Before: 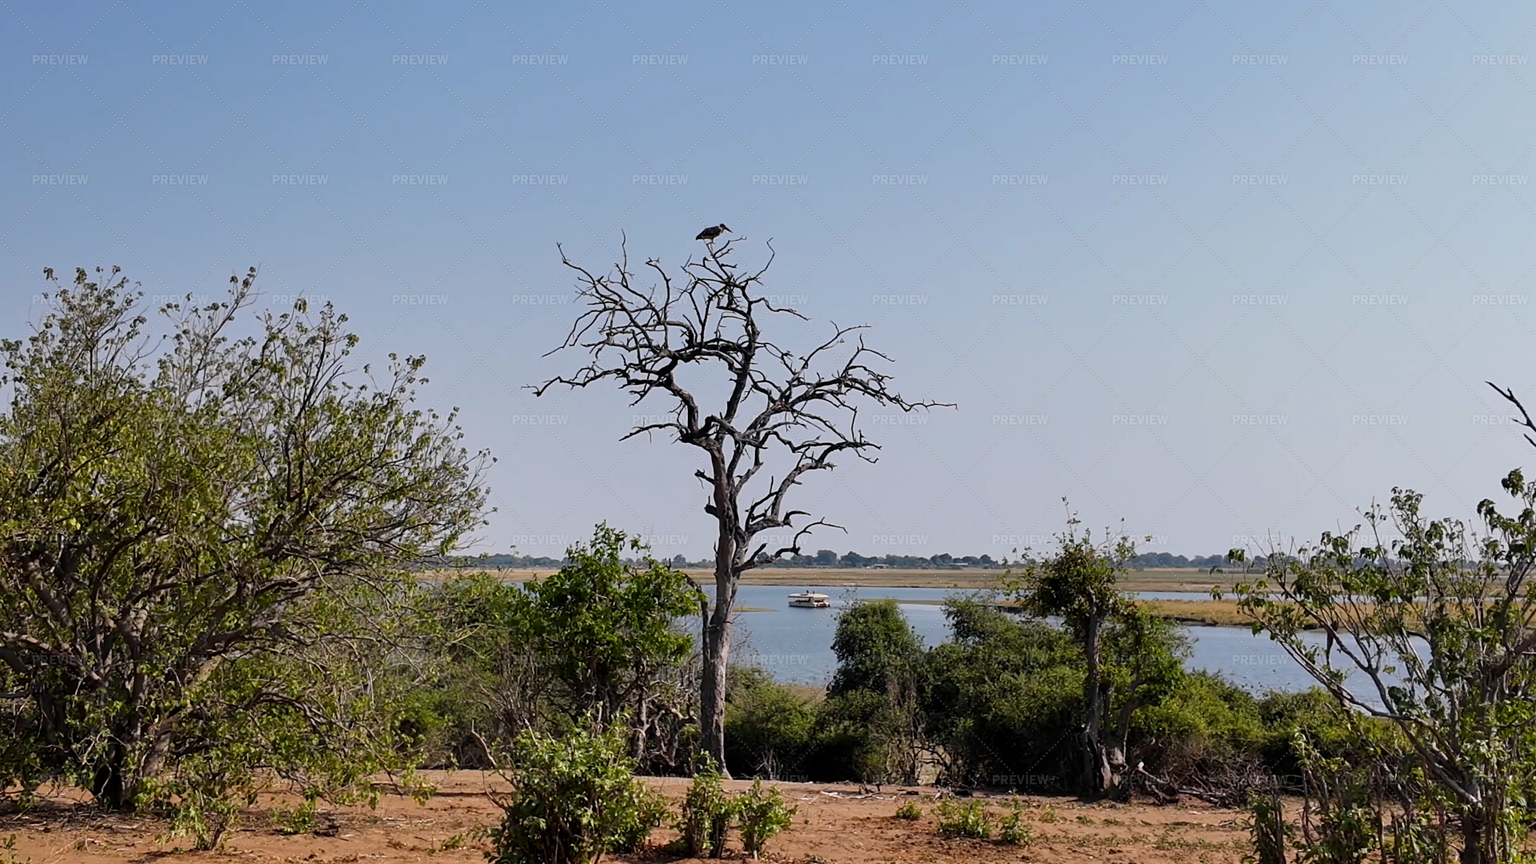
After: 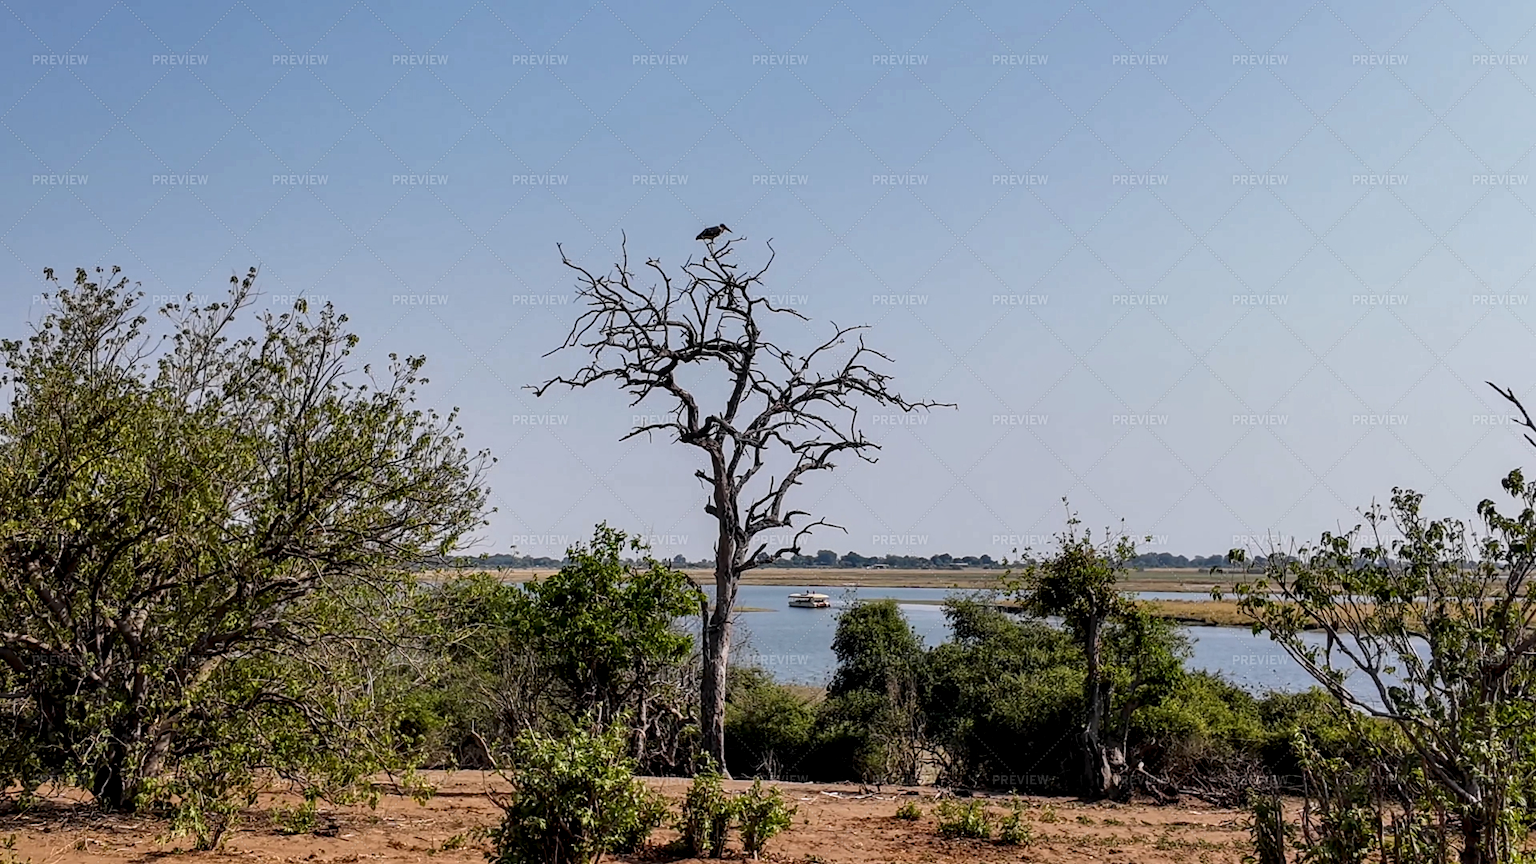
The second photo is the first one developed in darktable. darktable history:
local contrast: highlights 63%, detail 143%, midtone range 0.435
